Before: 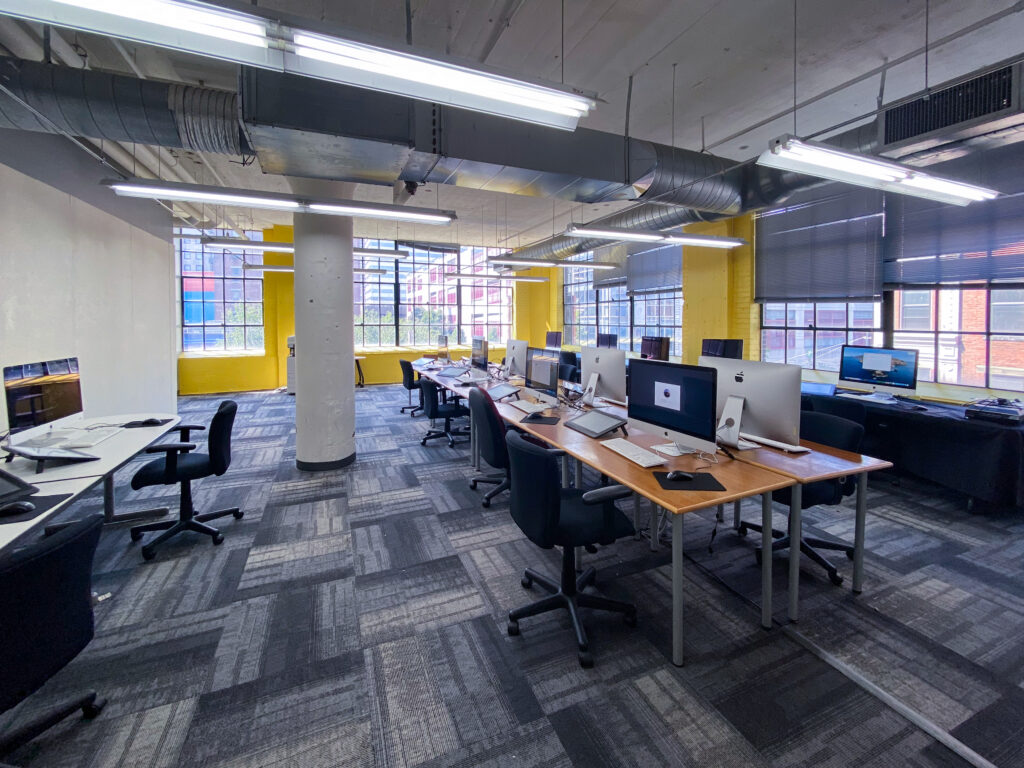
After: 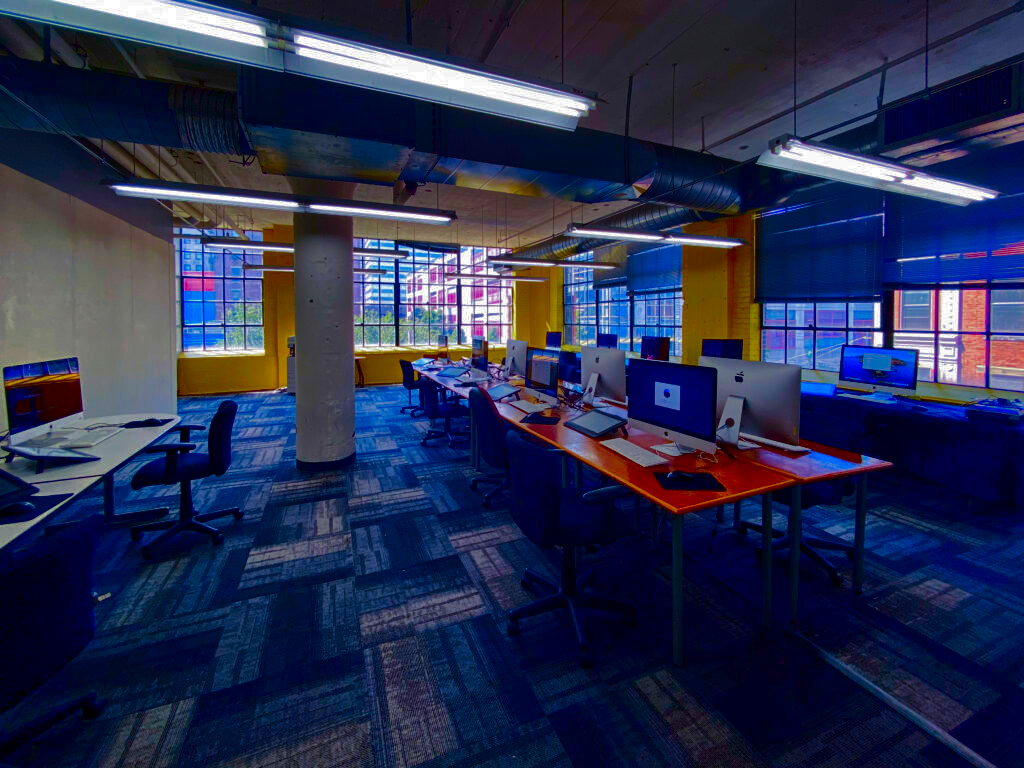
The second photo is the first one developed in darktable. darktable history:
shadows and highlights: on, module defaults
contrast brightness saturation: brightness -0.982, saturation 0.989
velvia: strength 21.89%
